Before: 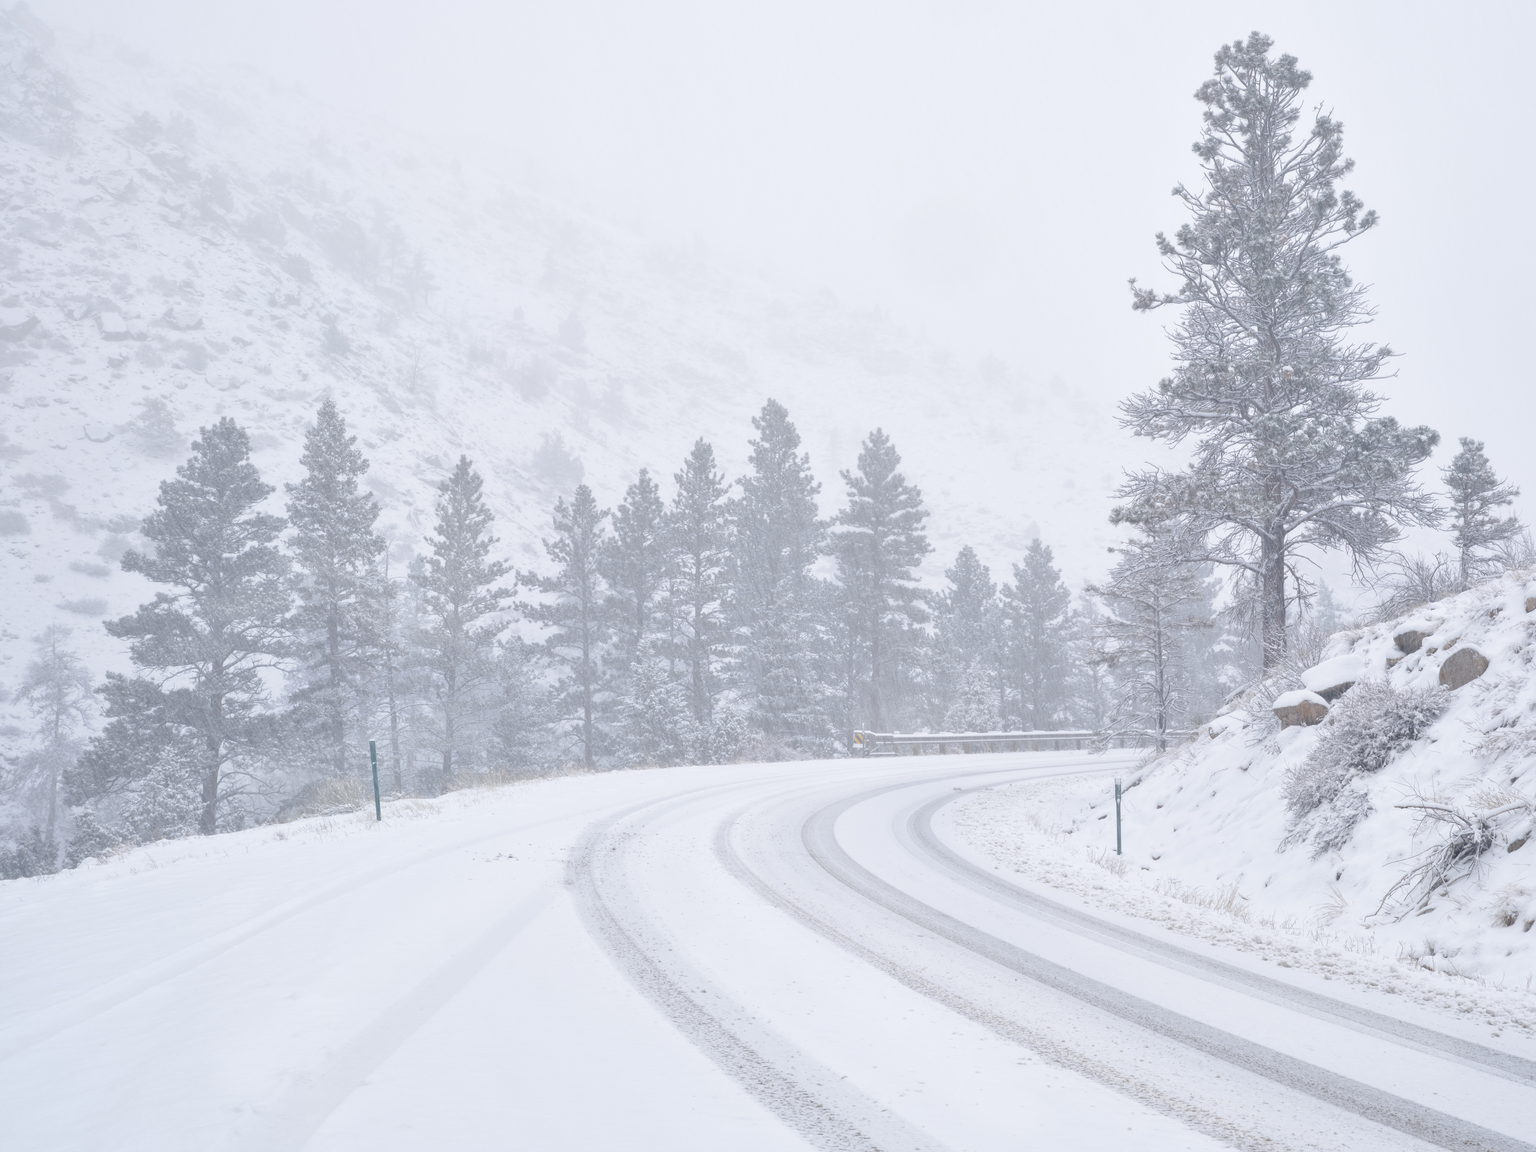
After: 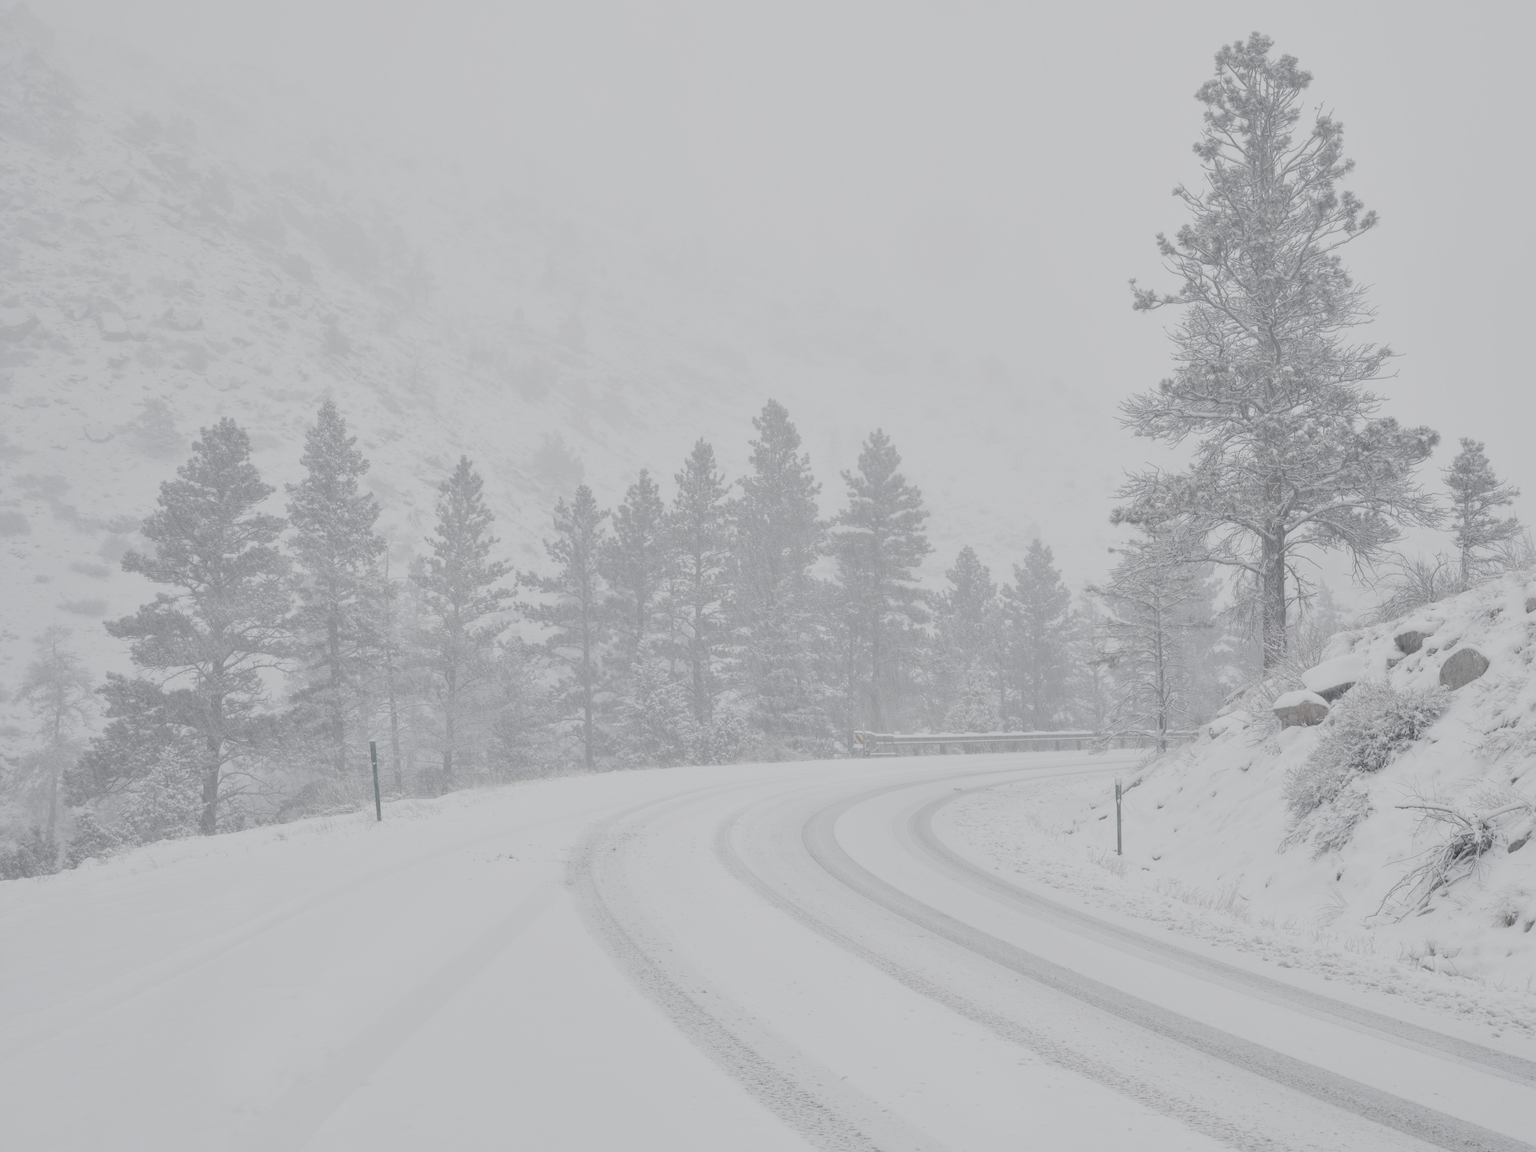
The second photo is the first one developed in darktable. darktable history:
color correction: highlights b* -0.056, saturation 0.217
color balance rgb: shadows lift › chroma 1.038%, shadows lift › hue 214.98°, perceptual saturation grading › global saturation 20%, perceptual saturation grading › highlights -25.131%, perceptual saturation grading › shadows 49.516%, contrast -9.774%
filmic rgb: black relative exposure -6.69 EV, white relative exposure 4.56 EV, threshold 3.01 EV, hardness 3.22, color science v6 (2022), enable highlight reconstruction true
